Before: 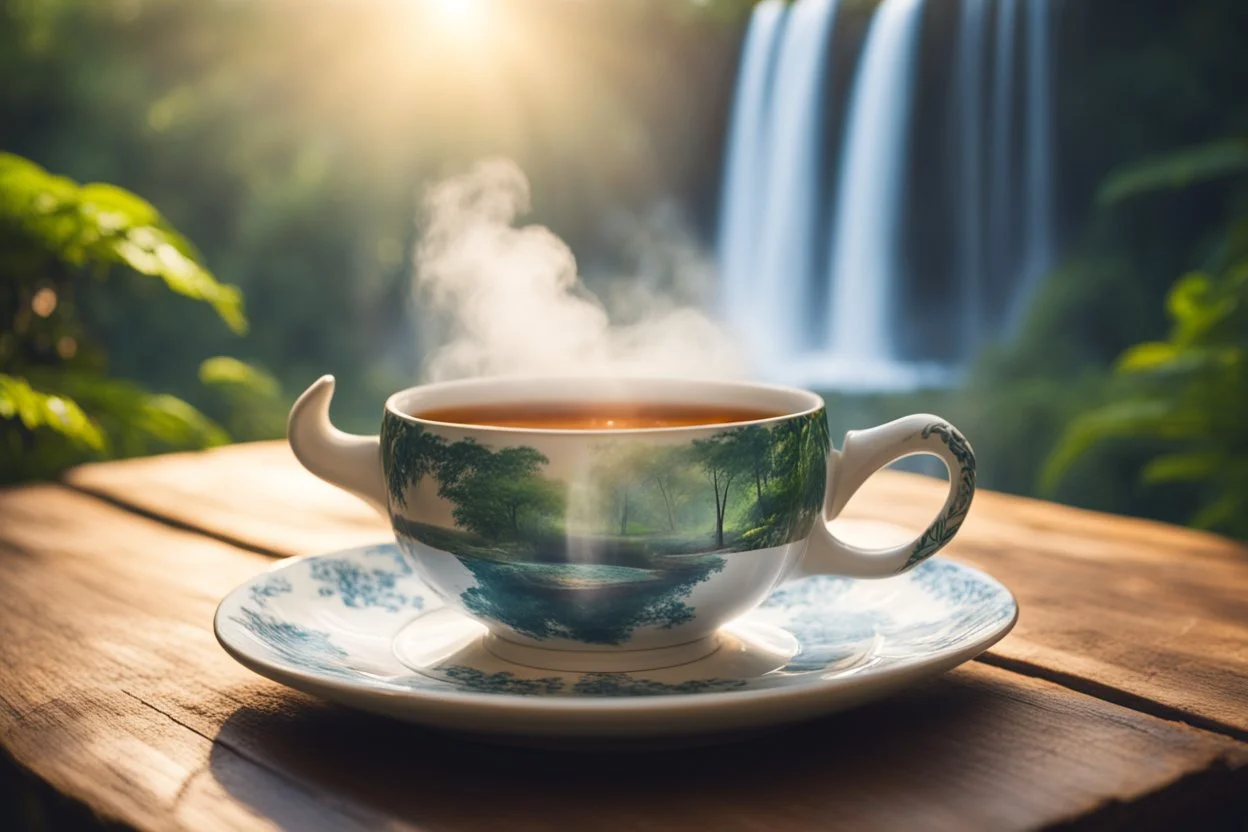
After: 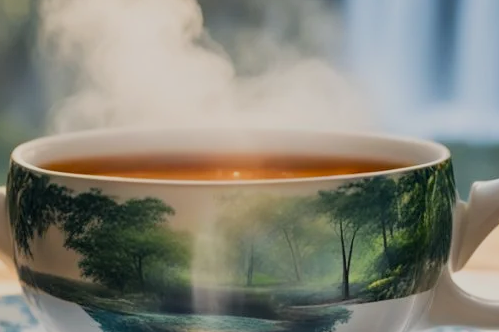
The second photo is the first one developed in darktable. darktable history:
filmic rgb: black relative exposure -7.82 EV, white relative exposure 4.29 EV, hardness 3.86, color science v6 (2022)
crop: left 30%, top 30%, right 30%, bottom 30%
exposure: black level correction 0.009, exposure -0.159 EV, compensate highlight preservation false
